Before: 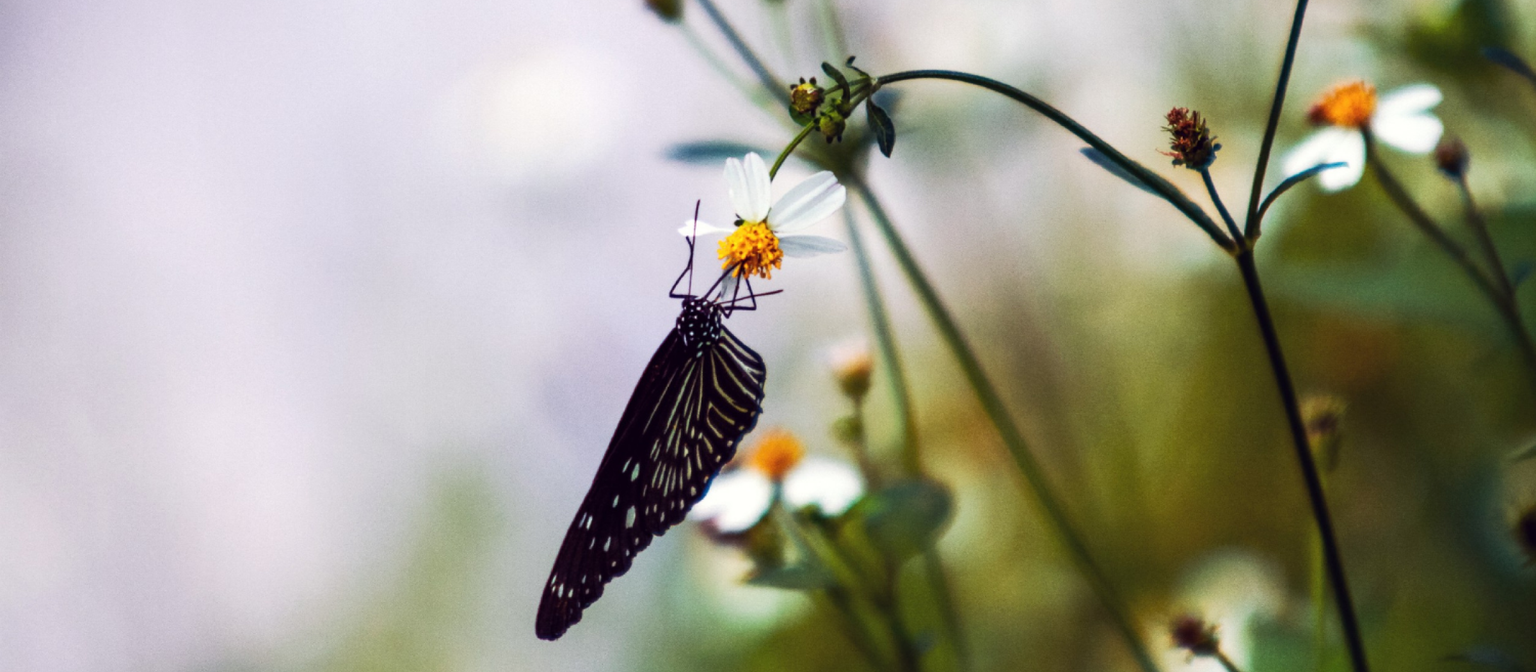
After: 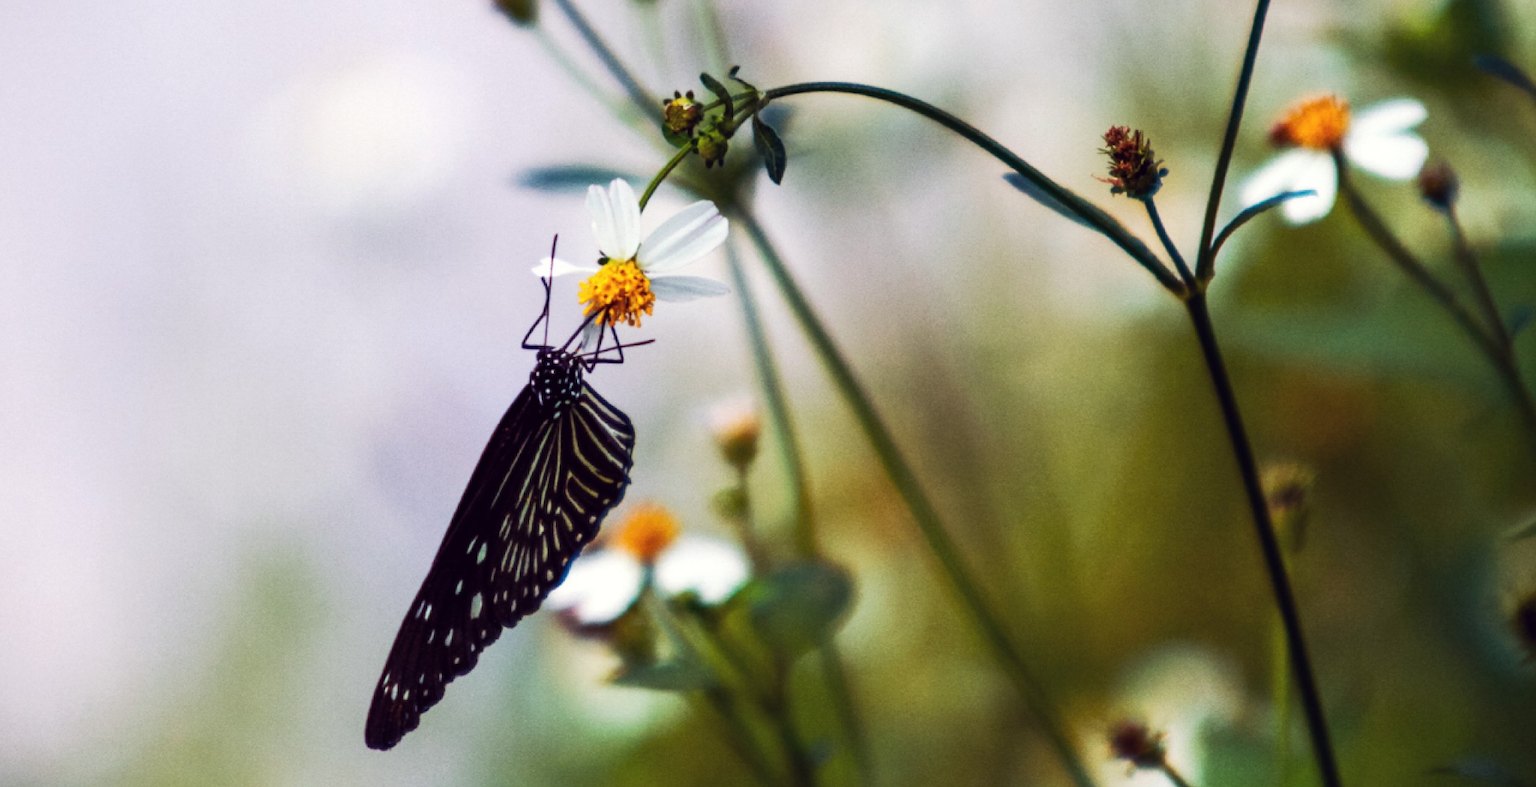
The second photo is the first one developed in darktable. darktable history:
crop and rotate: left 14.6%
